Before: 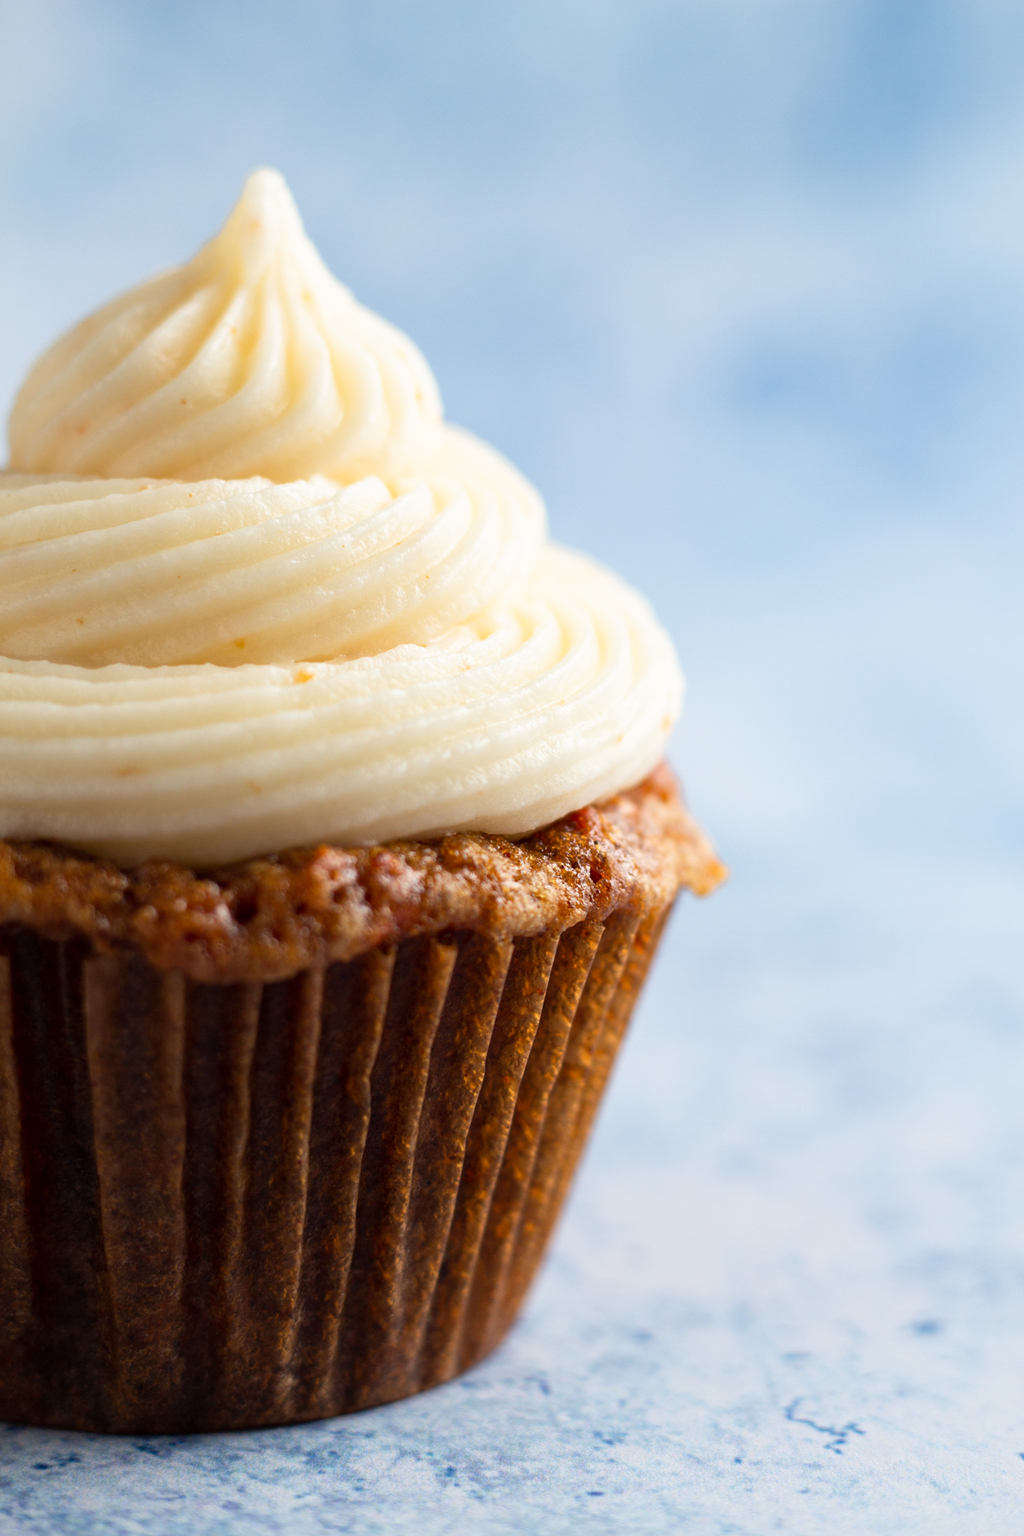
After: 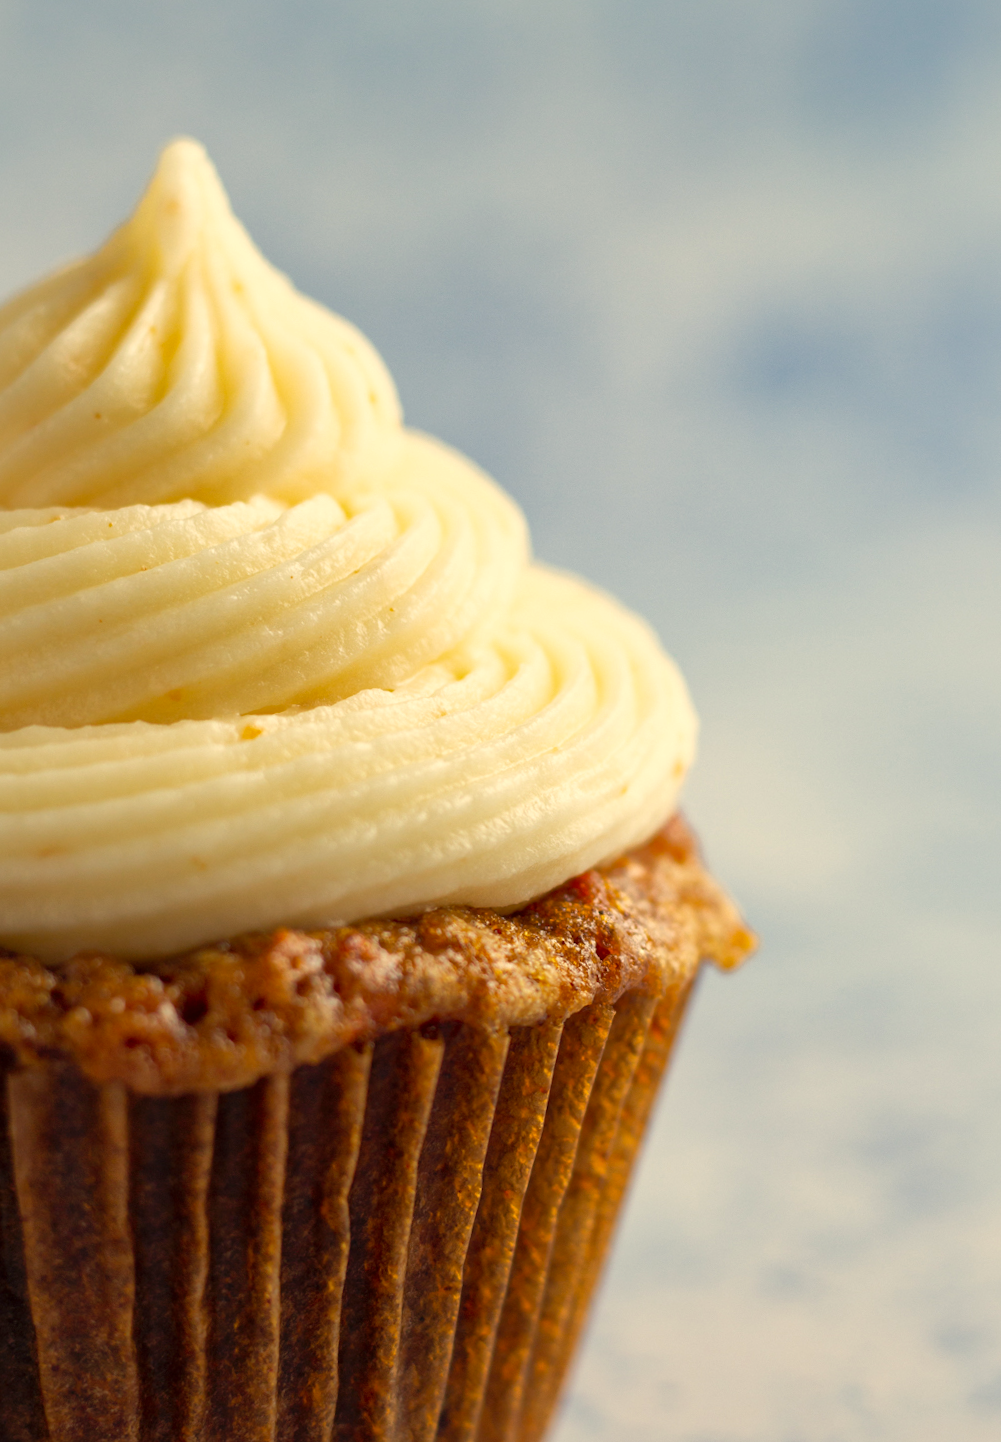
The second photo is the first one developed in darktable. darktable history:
crop and rotate: left 10.77%, top 5.1%, right 10.41%, bottom 16.76%
rotate and perspective: rotation -2.29°, automatic cropping off
color correction: highlights a* 2.72, highlights b* 22.8
shadows and highlights: on, module defaults
